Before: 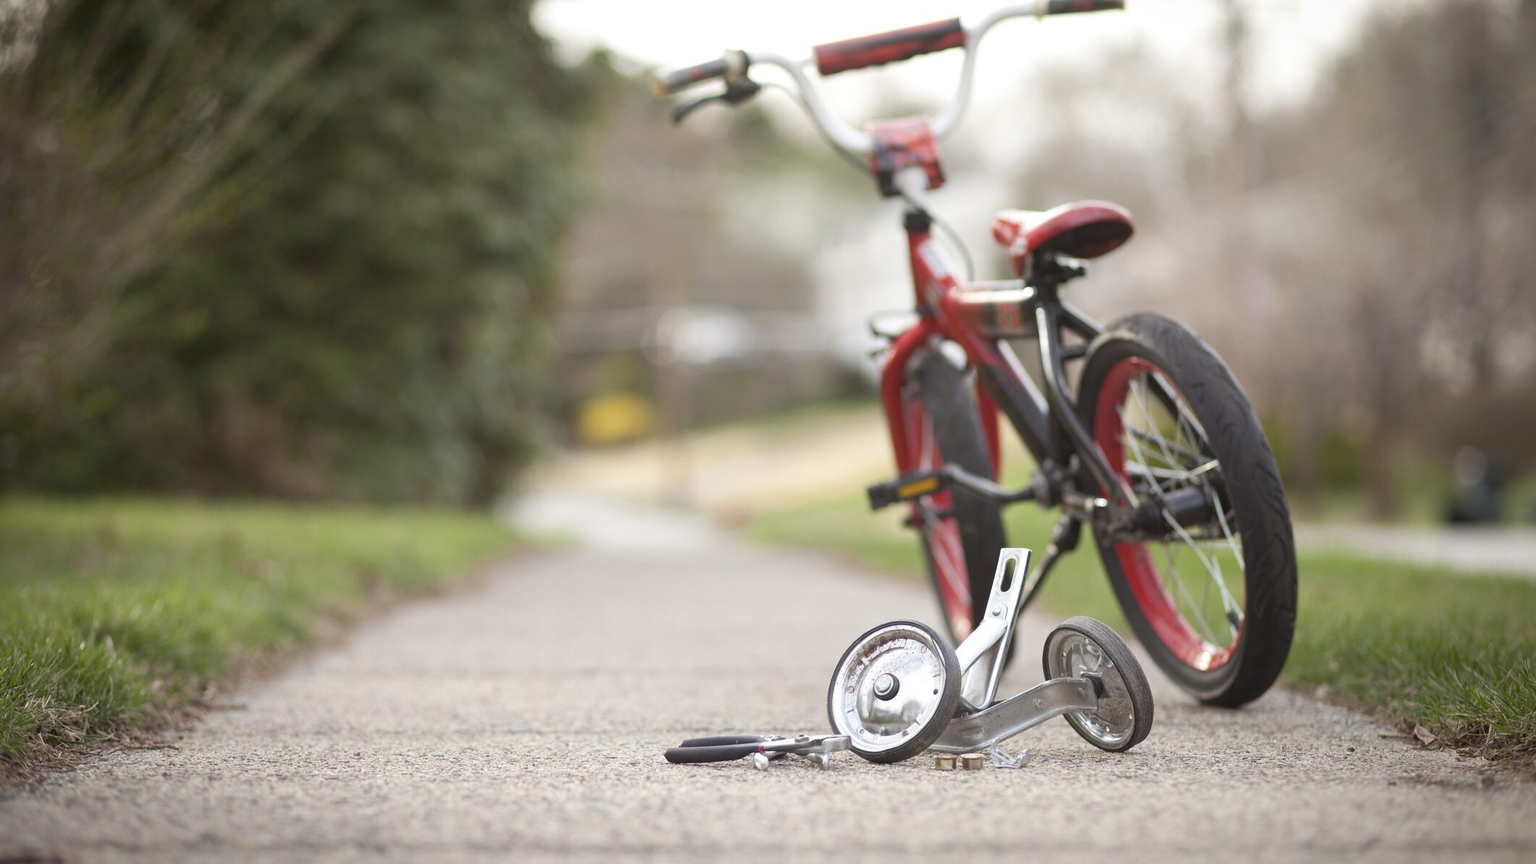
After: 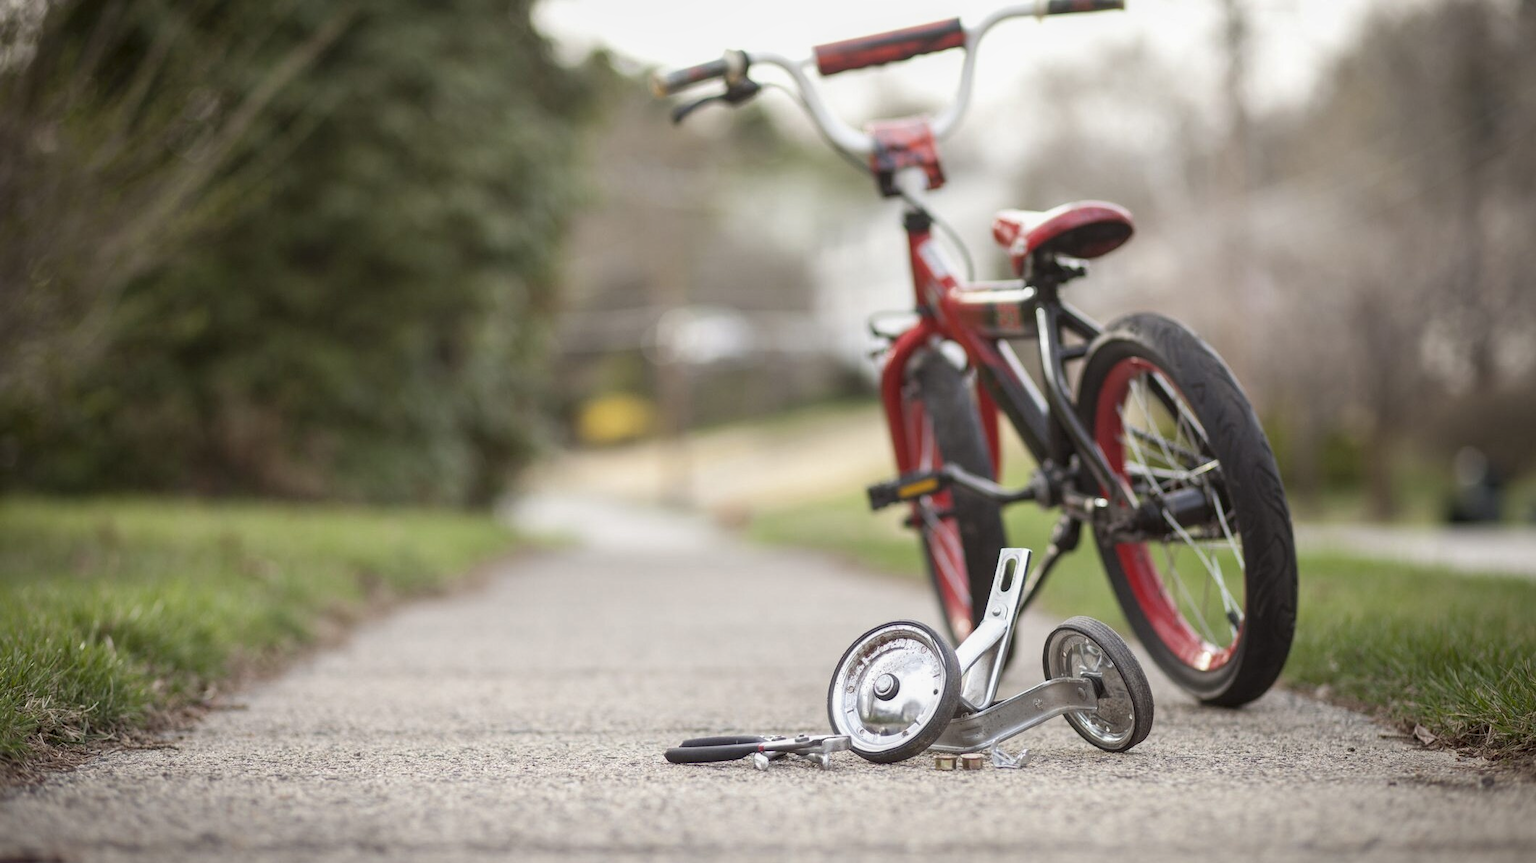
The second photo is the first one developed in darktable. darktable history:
local contrast: on, module defaults
exposure: exposure -0.147 EV, compensate highlight preservation false
